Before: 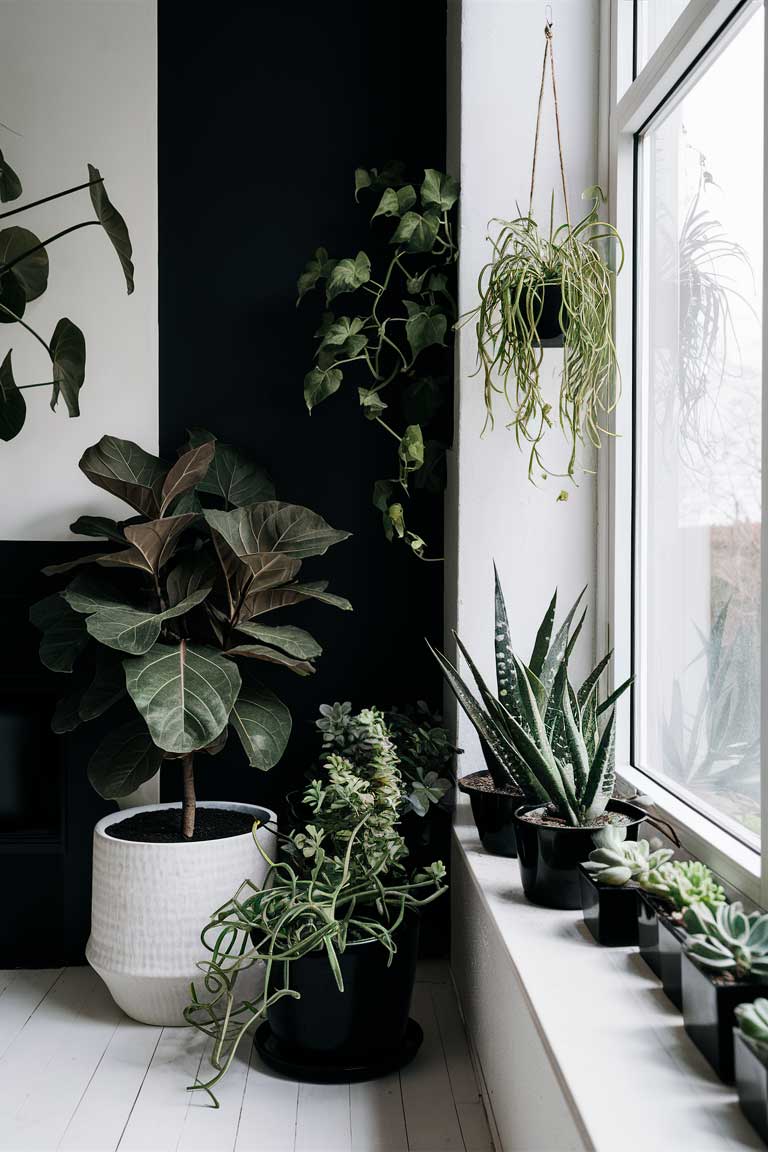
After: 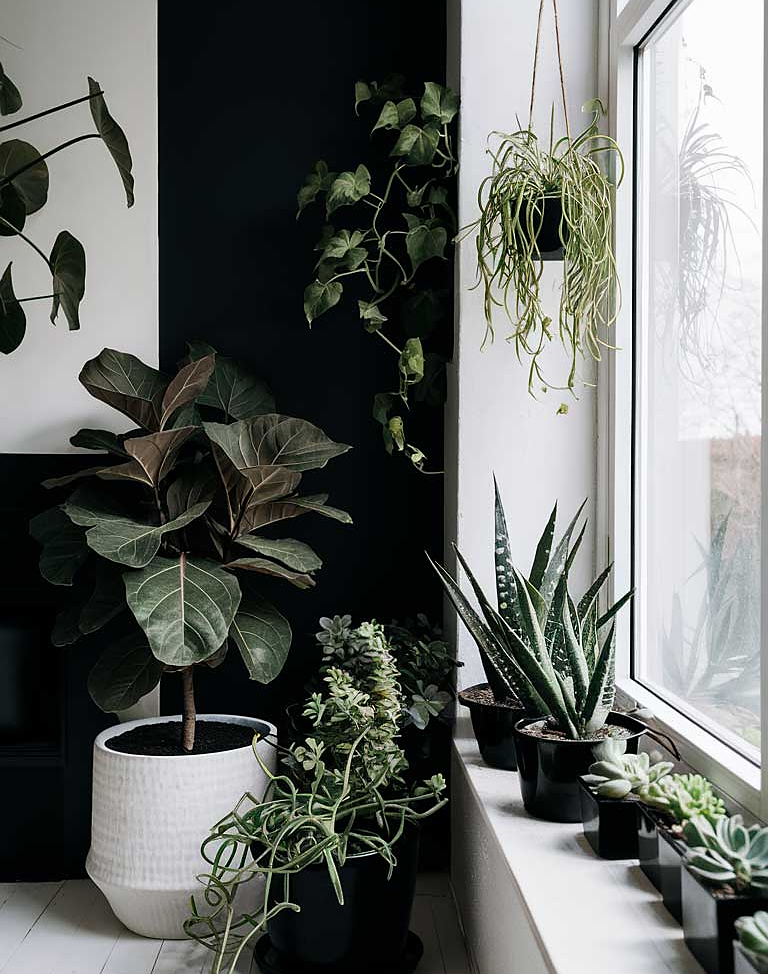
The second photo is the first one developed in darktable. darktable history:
sharpen: radius 0.979, amount 0.615
crop: top 7.612%, bottom 7.83%
